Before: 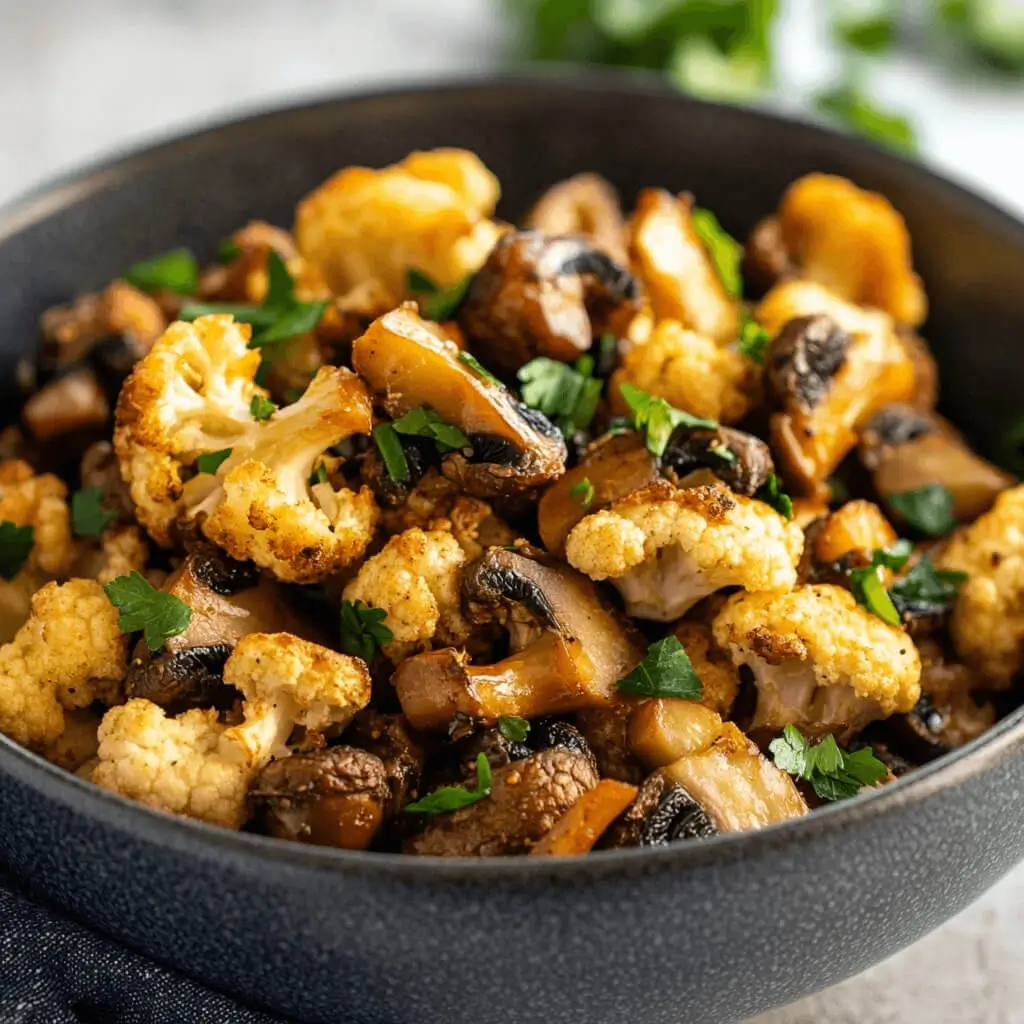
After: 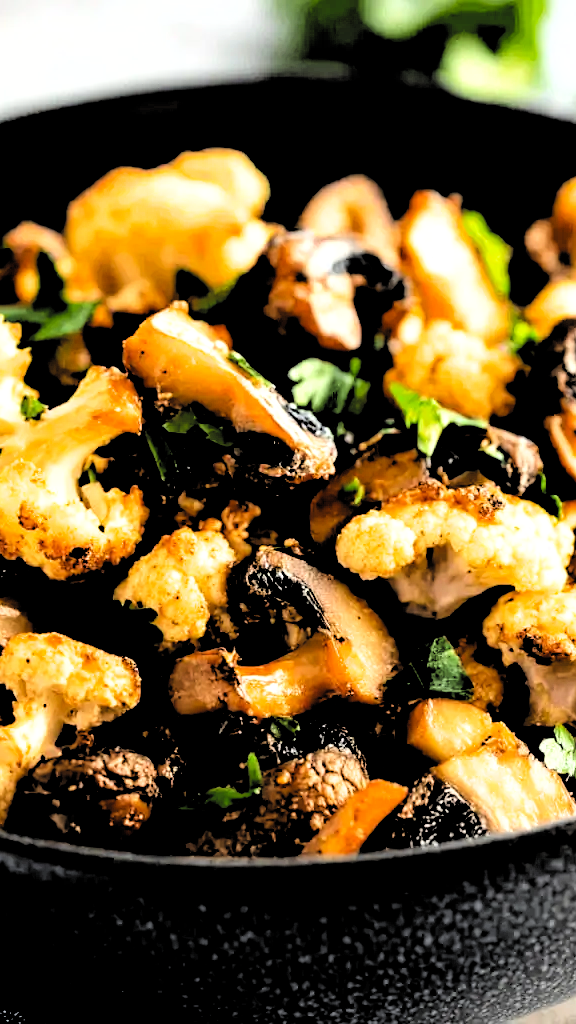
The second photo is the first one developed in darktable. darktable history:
filmic rgb: middle gray luminance 13.55%, black relative exposure -1.97 EV, white relative exposure 3.1 EV, threshold 6 EV, target black luminance 0%, hardness 1.79, latitude 59.23%, contrast 1.728, highlights saturation mix 5%, shadows ↔ highlights balance -37.52%, add noise in highlights 0, color science v3 (2019), use custom middle-gray values true, iterations of high-quality reconstruction 0, contrast in highlights soft, enable highlight reconstruction true
contrast equalizer: octaves 7, y [[0.6 ×6], [0.55 ×6], [0 ×6], [0 ×6], [0 ×6]], mix 0.2
contrast brightness saturation: contrast 0.04, saturation 0.07
rgb levels: levels [[0.029, 0.461, 0.922], [0, 0.5, 1], [0, 0.5, 1]]
crop and rotate: left 22.516%, right 21.234%
